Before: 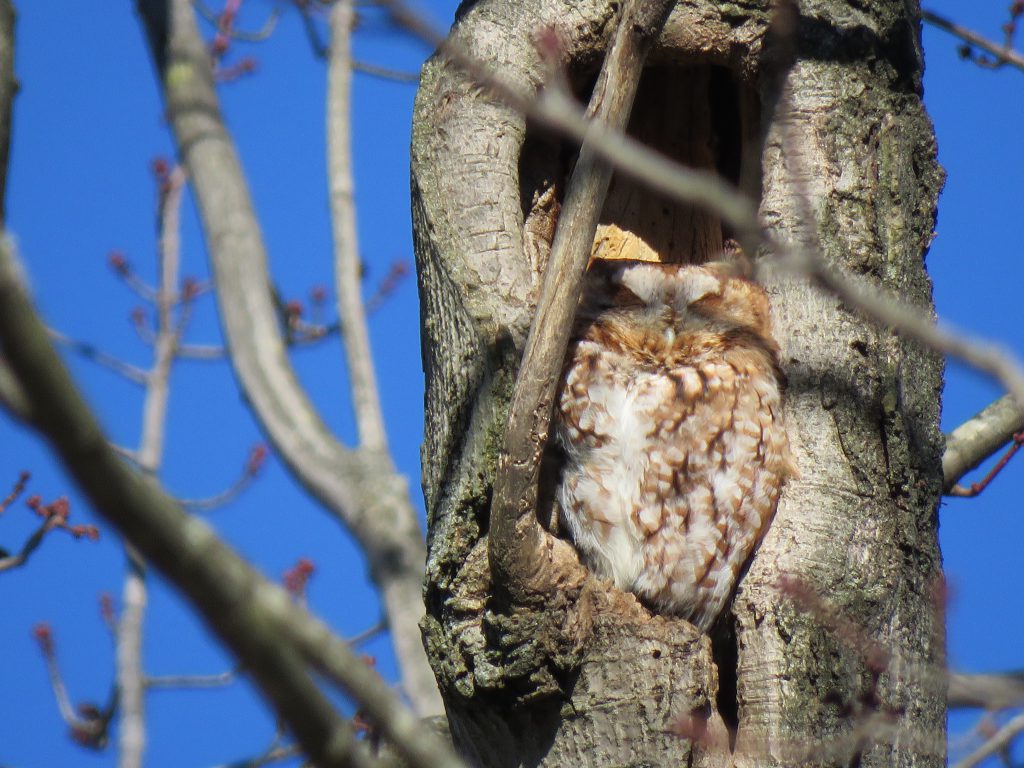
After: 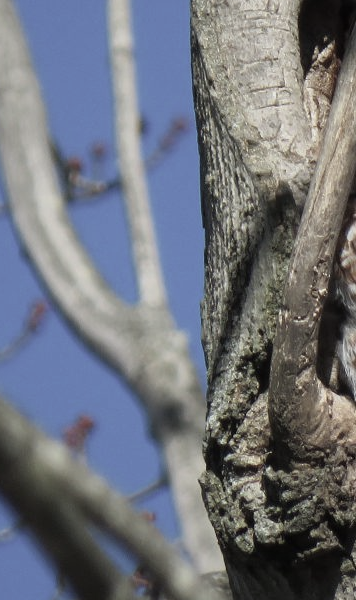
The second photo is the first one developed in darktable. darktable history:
color correction: highlights b* -0.041, saturation 0.528
crop and rotate: left 21.489%, top 18.795%, right 43.663%, bottom 2.969%
